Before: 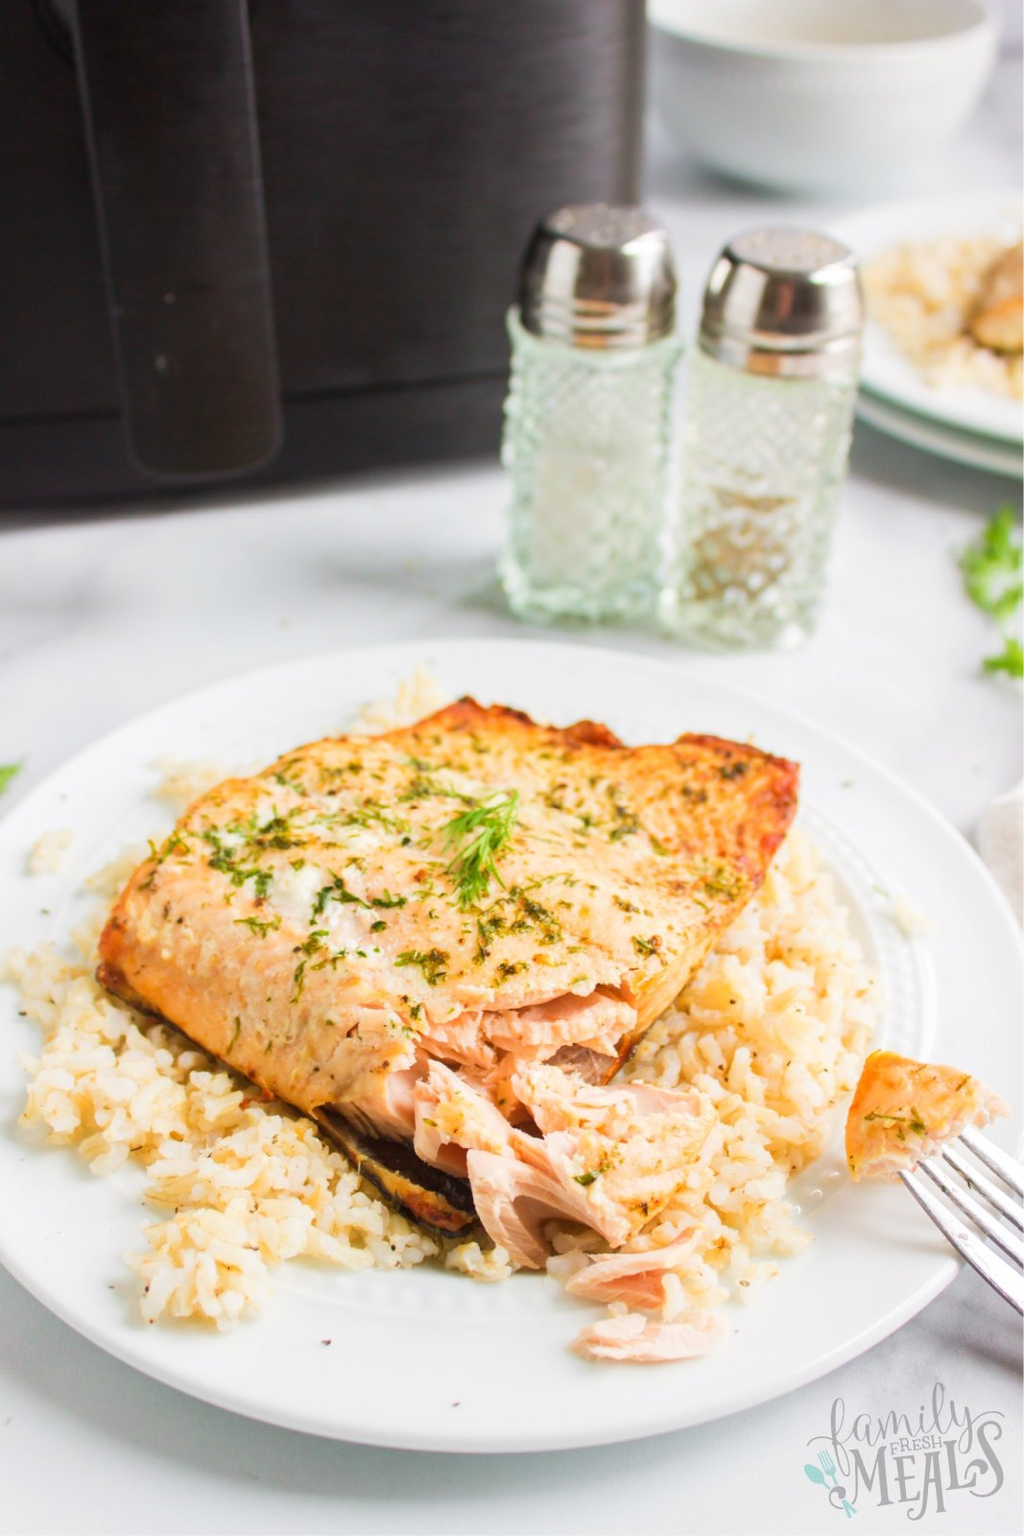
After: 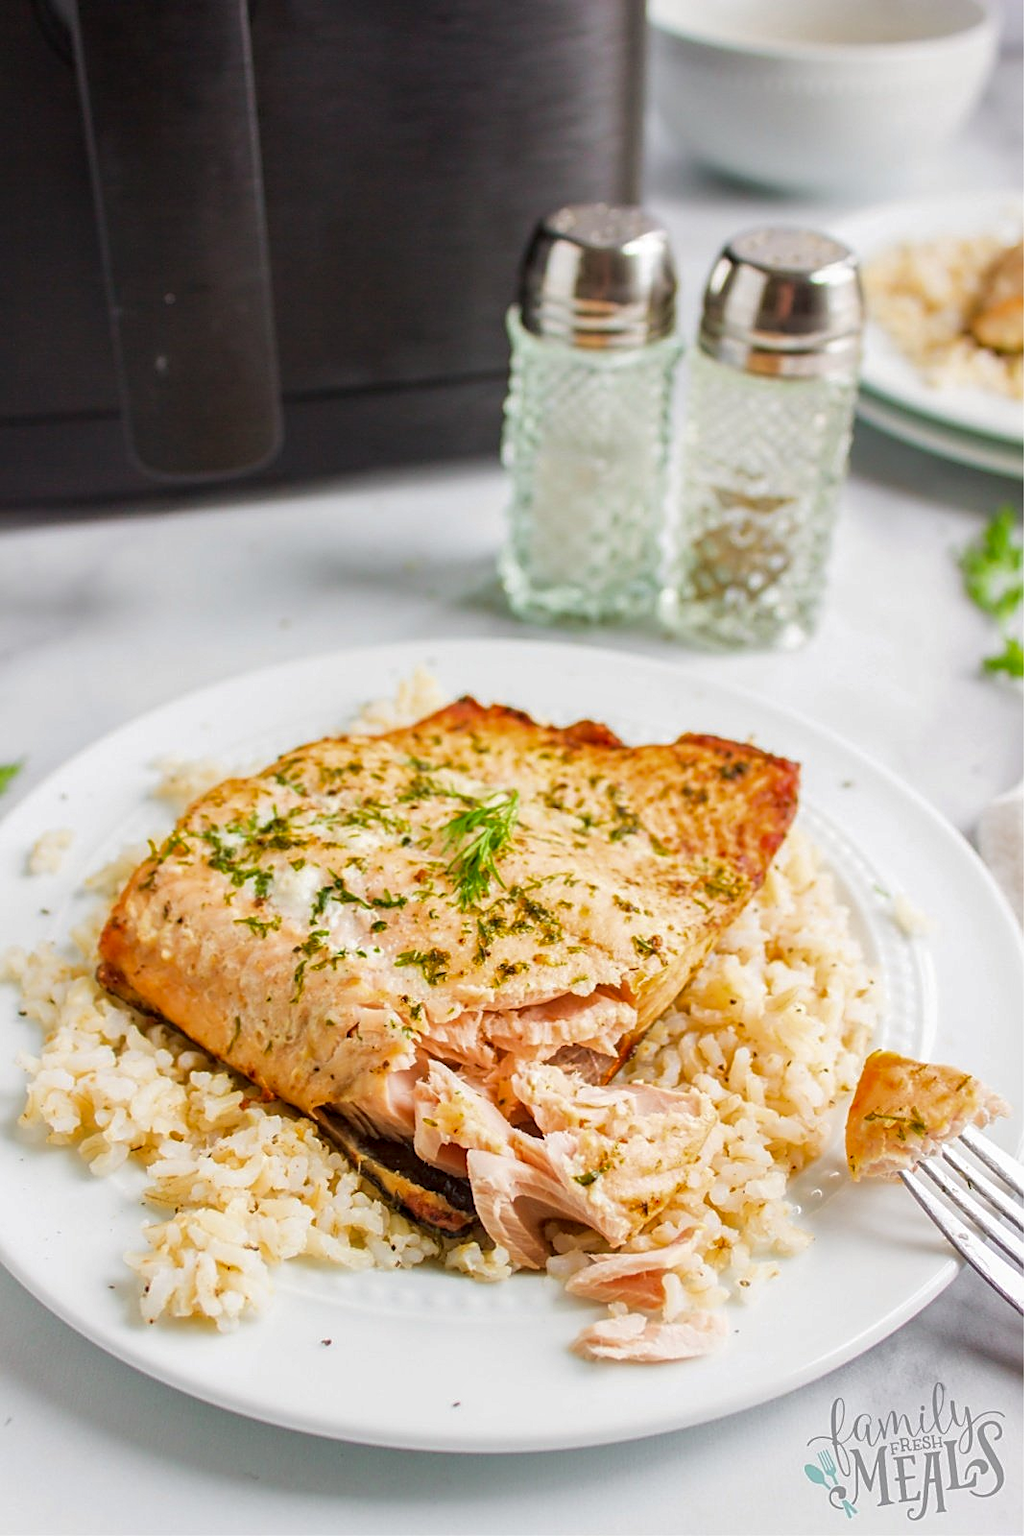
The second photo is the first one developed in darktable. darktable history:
sharpen: on, module defaults
shadows and highlights: shadows -20, white point adjustment -2, highlights -35
local contrast: detail 130%
